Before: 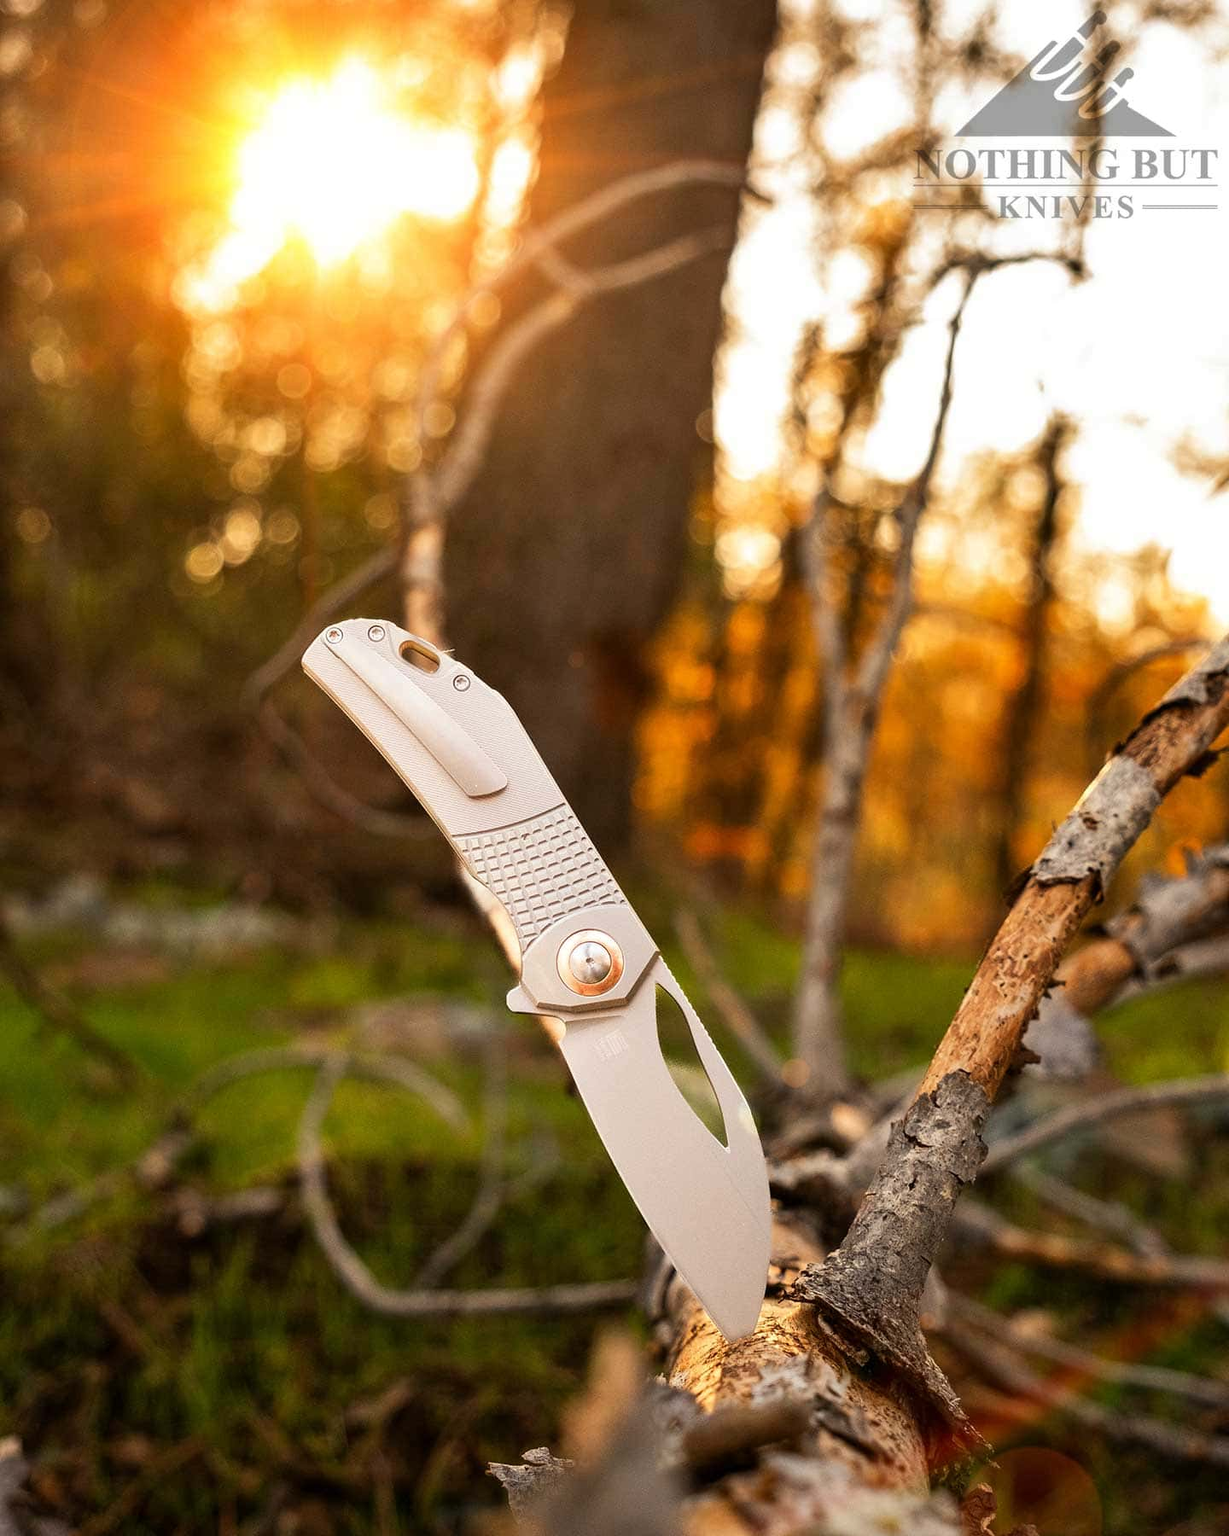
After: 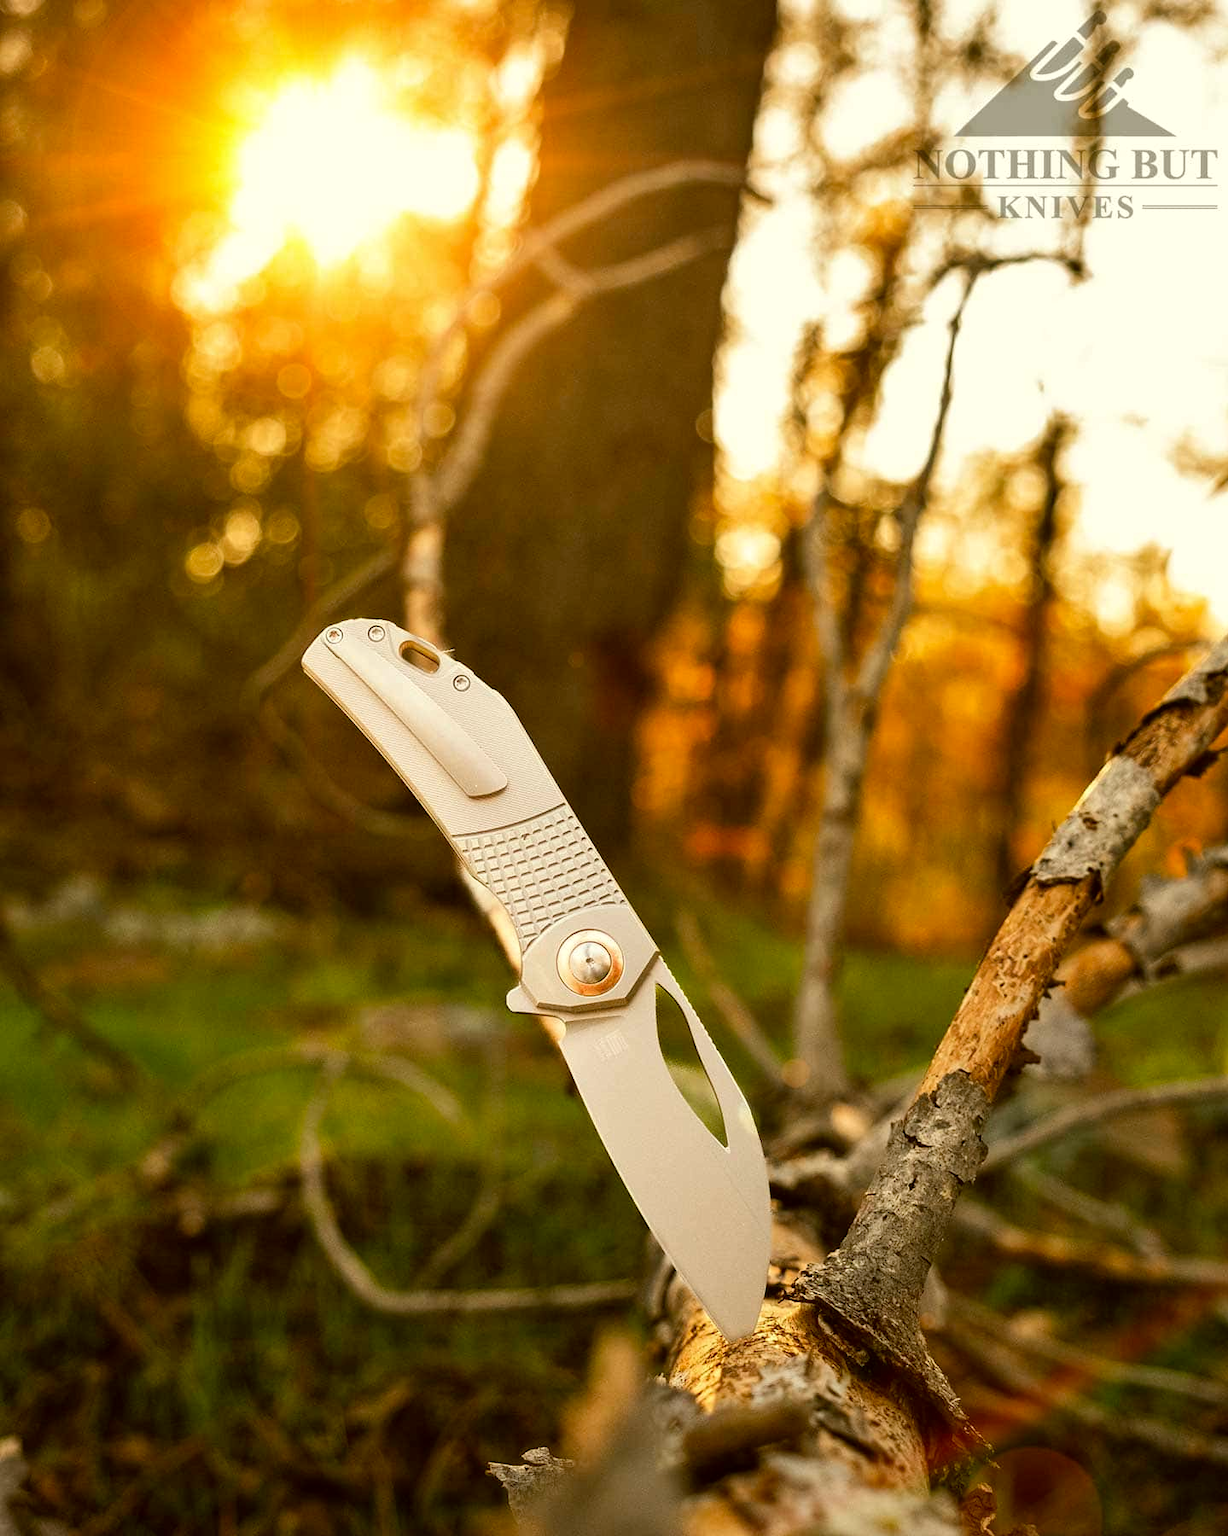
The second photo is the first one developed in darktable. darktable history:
color correction: highlights a* -1.74, highlights b* 10.1, shadows a* 0.409, shadows b* 19.95
